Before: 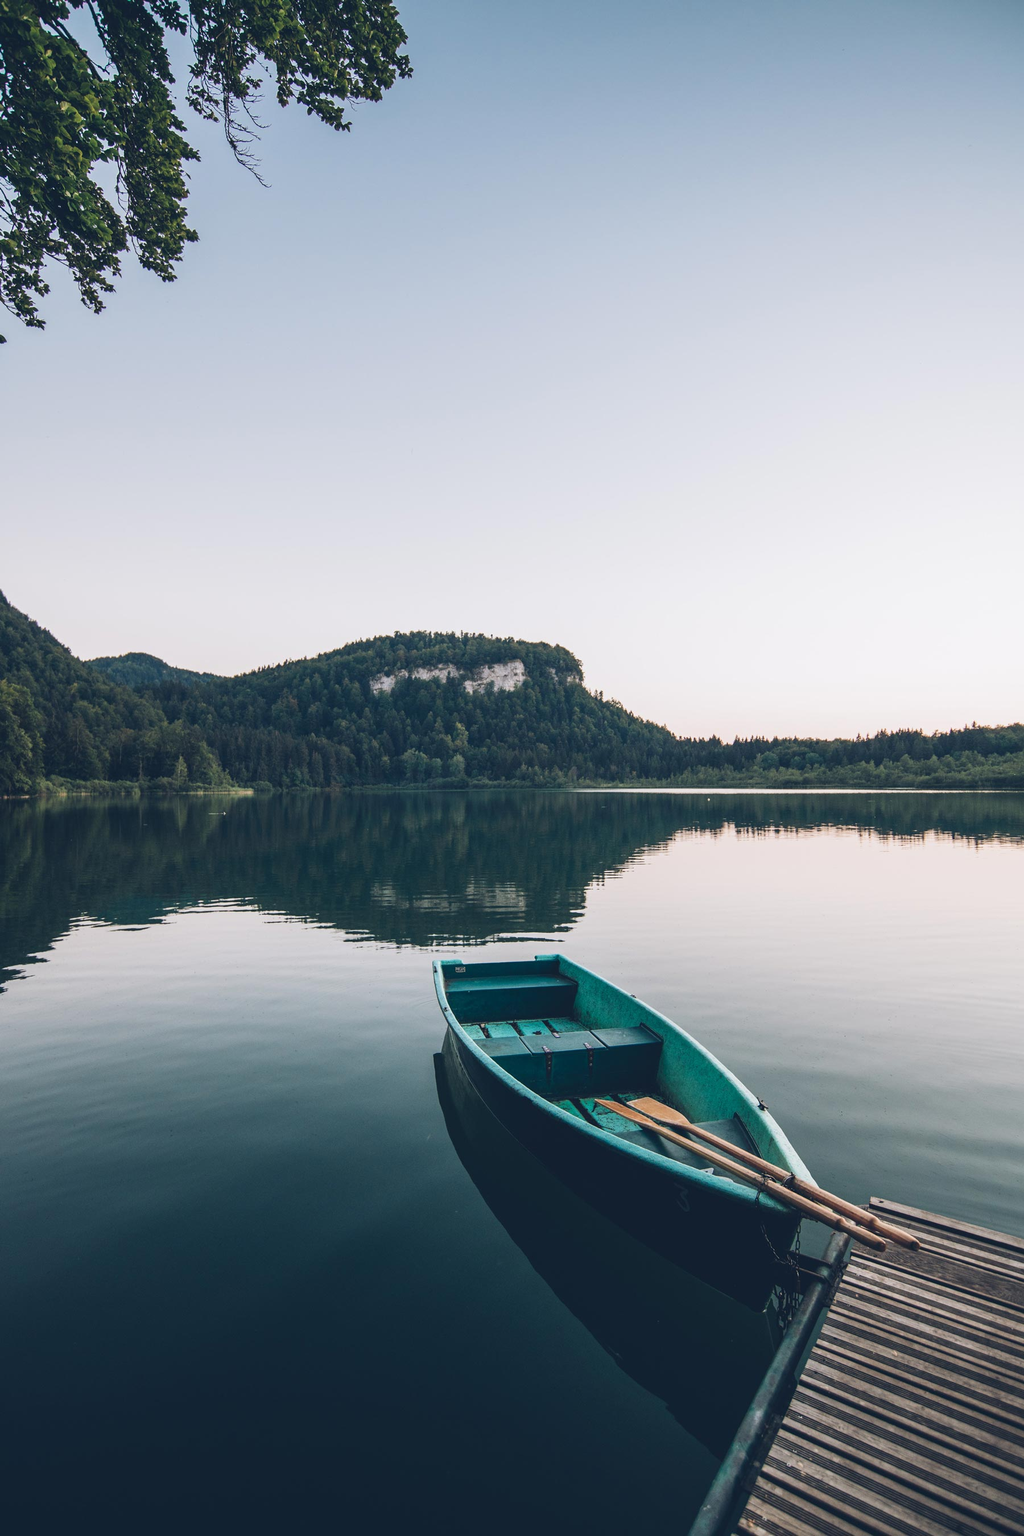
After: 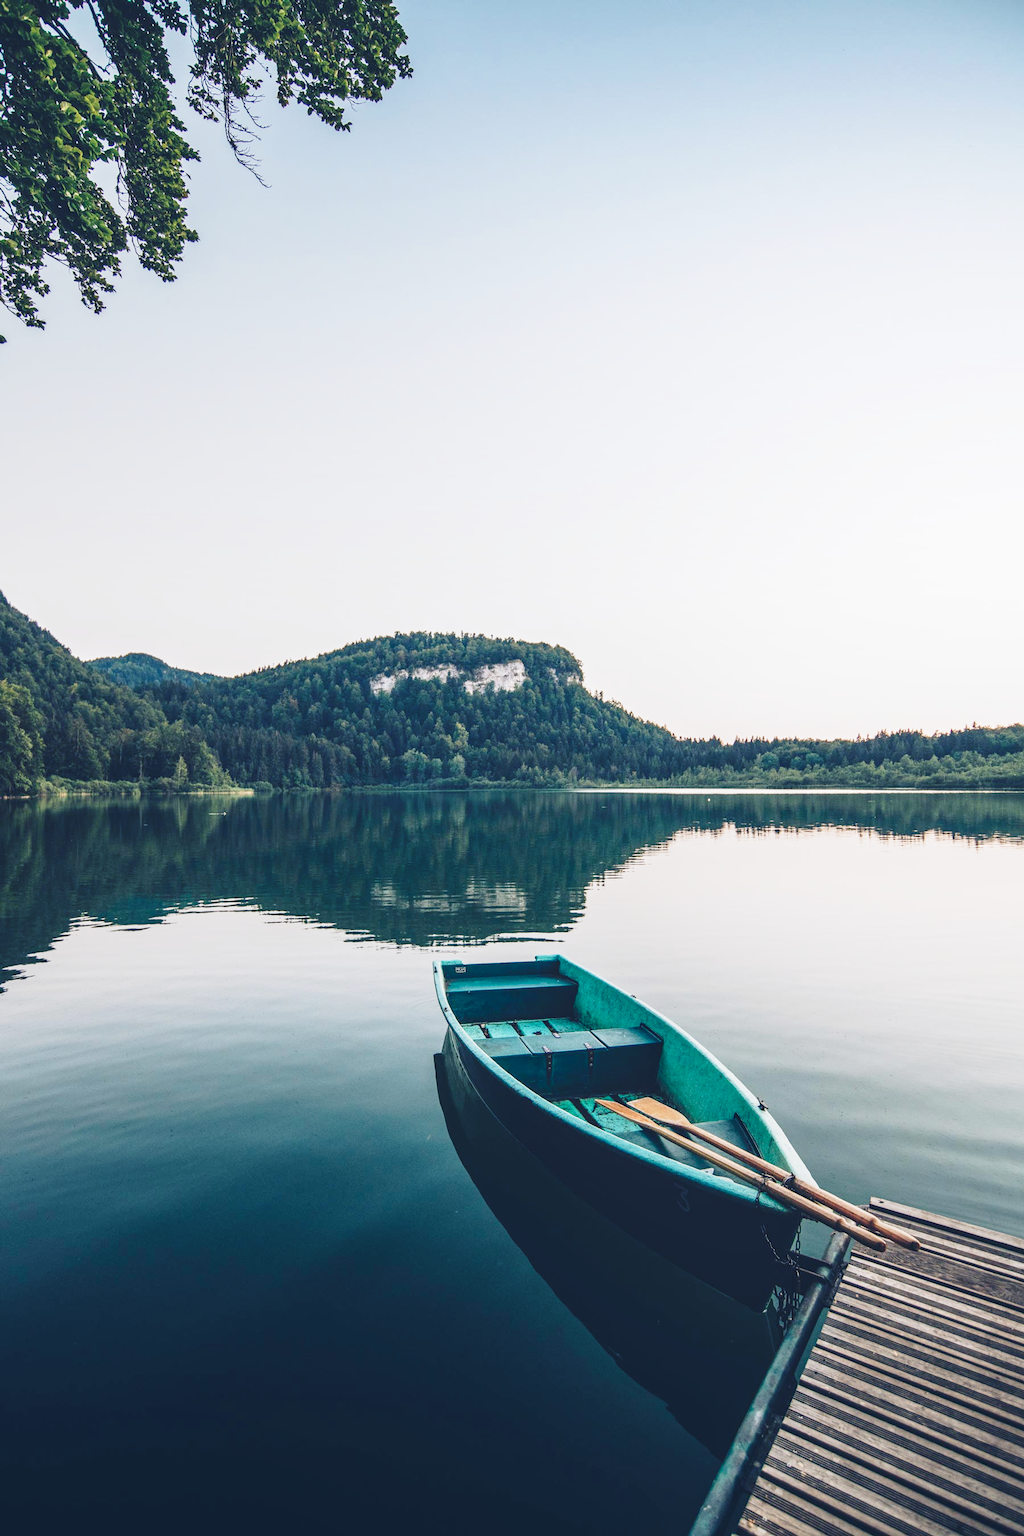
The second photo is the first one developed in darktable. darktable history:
local contrast: detail 110%
base curve: curves: ch0 [(0, 0) (0.028, 0.03) (0.121, 0.232) (0.46, 0.748) (0.859, 0.968) (1, 1)], preserve colors none
